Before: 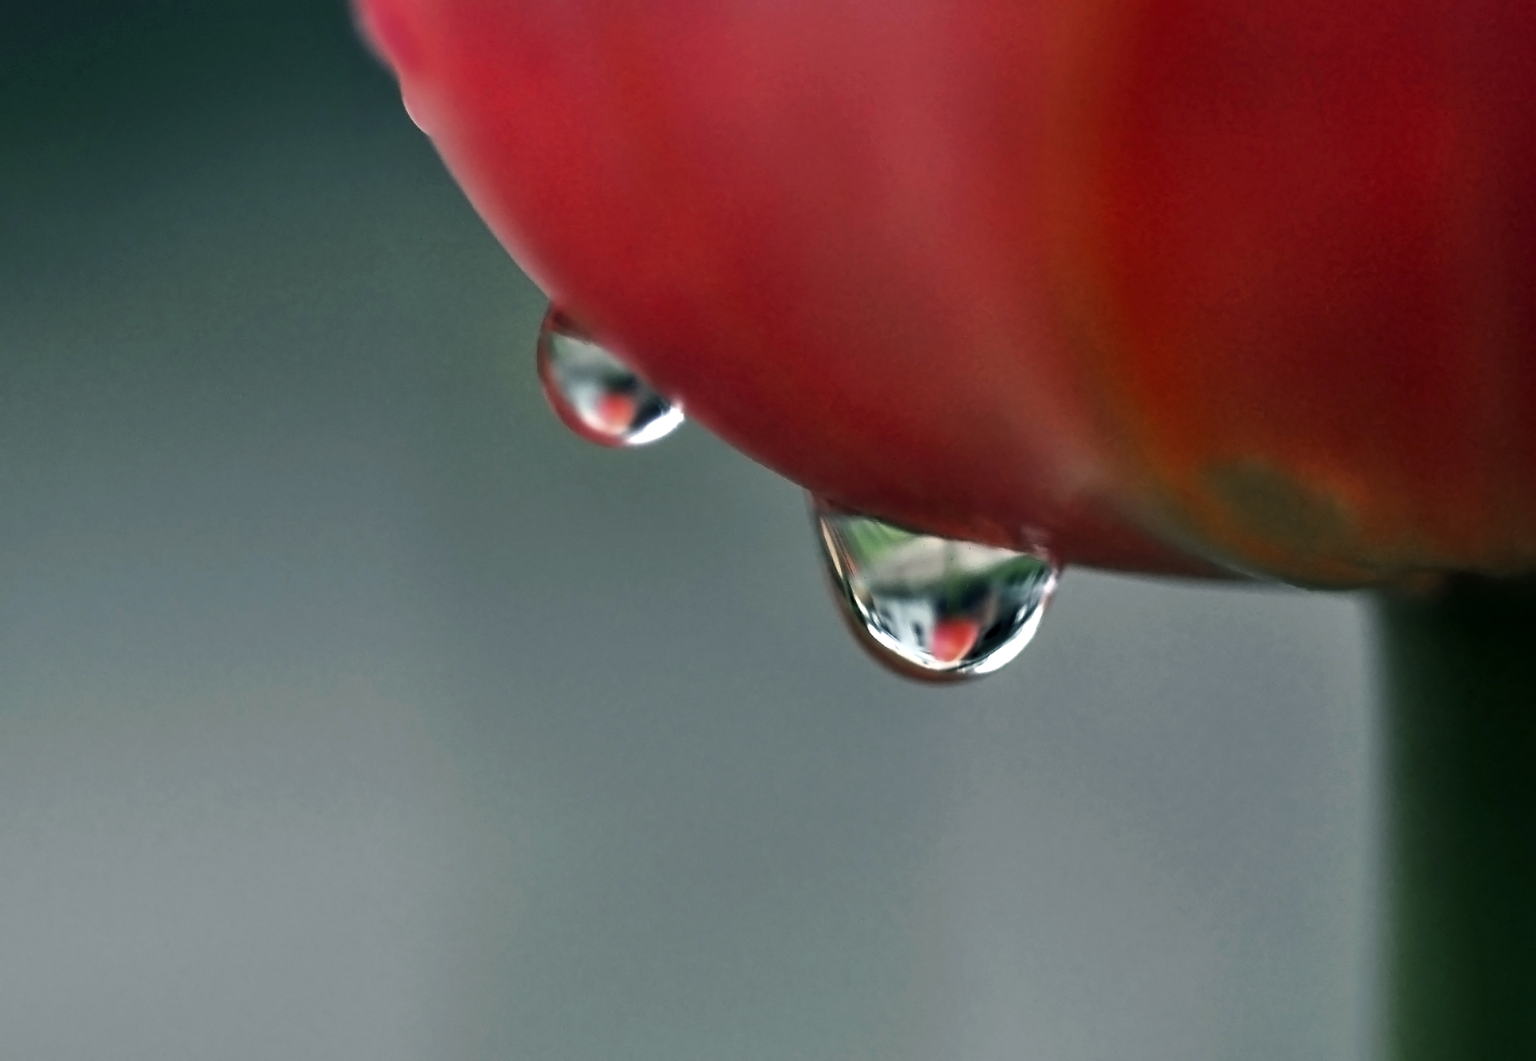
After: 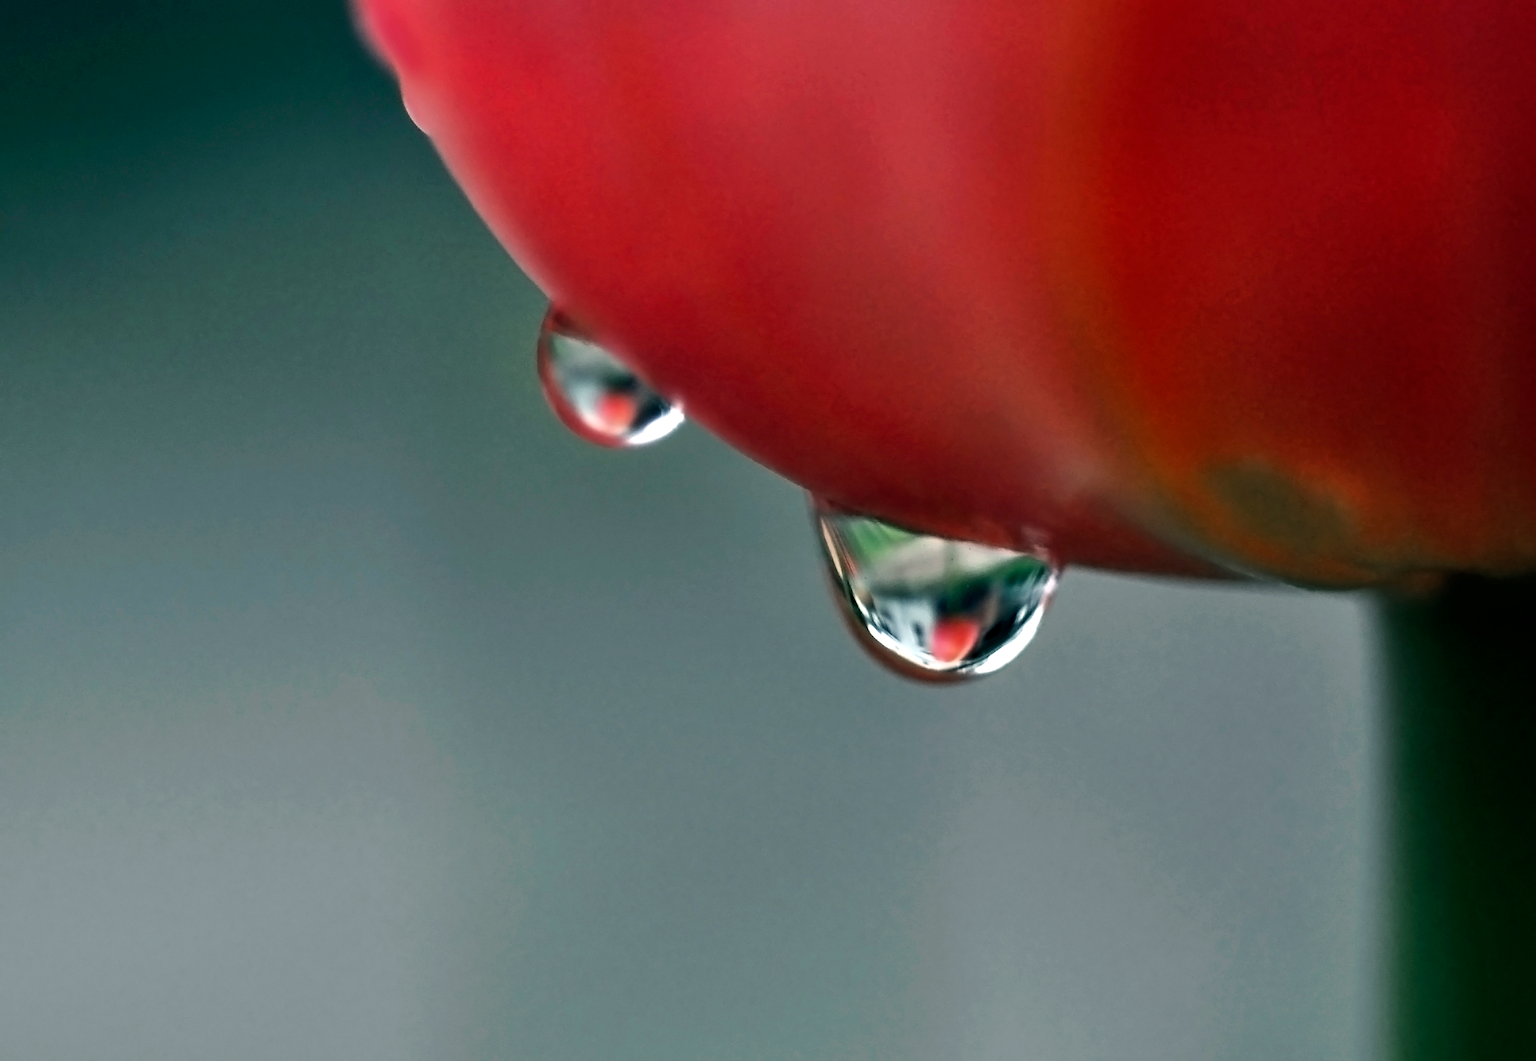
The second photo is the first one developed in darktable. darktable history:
tone equalizer: smoothing diameter 24.96%, edges refinement/feathering 8.8, preserve details guided filter
